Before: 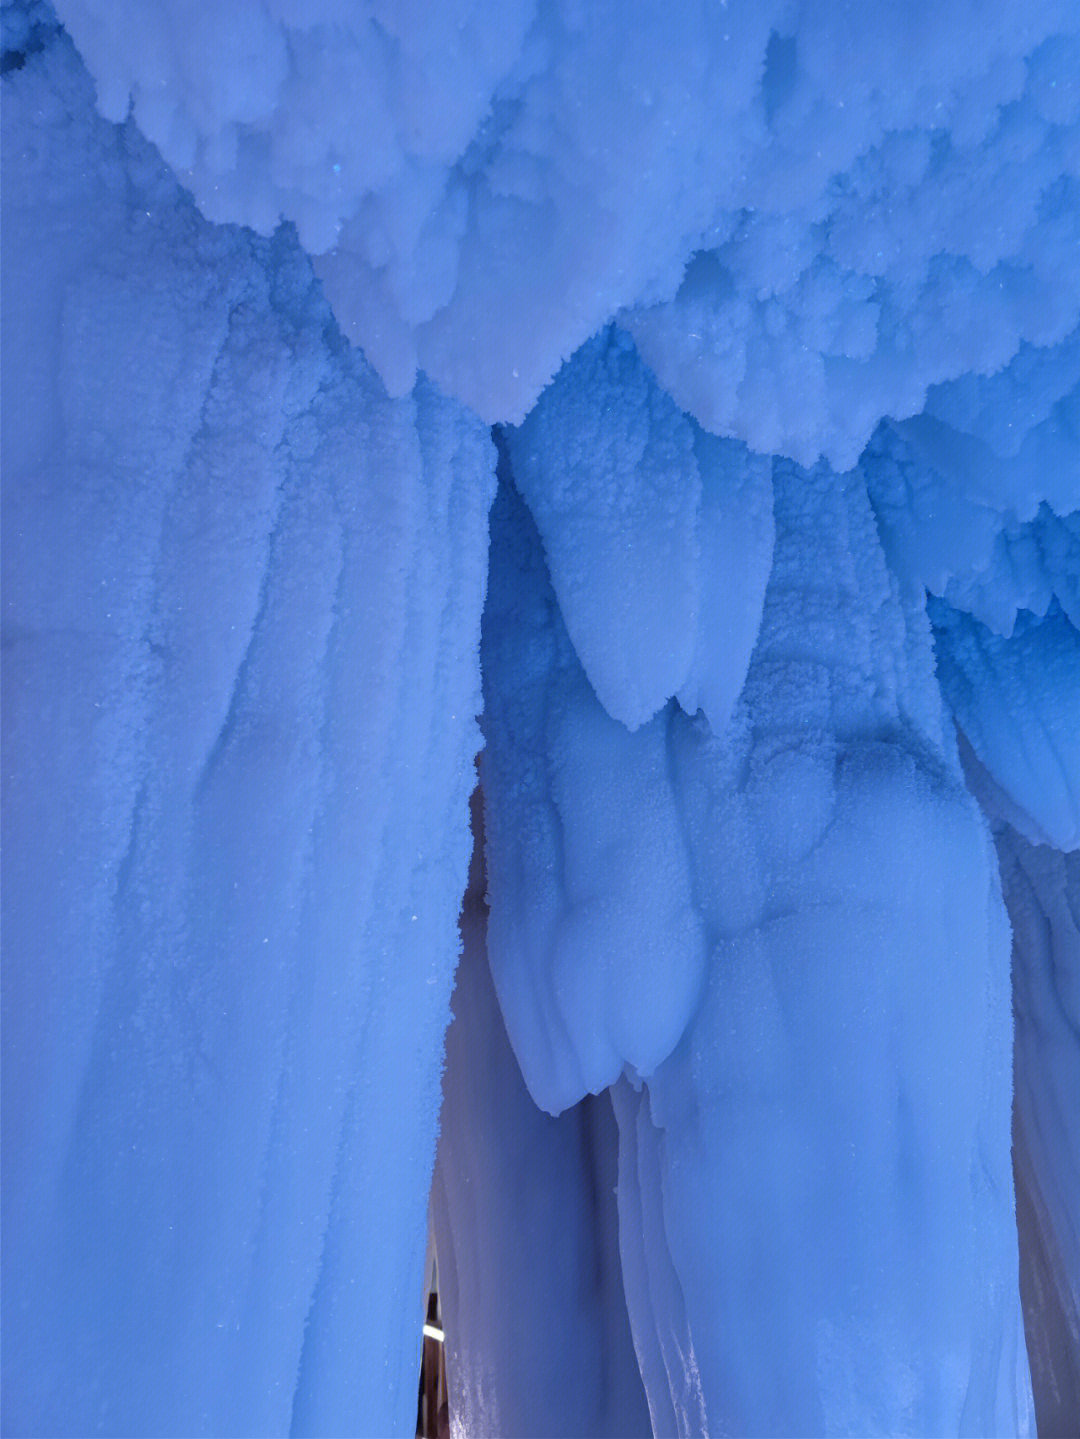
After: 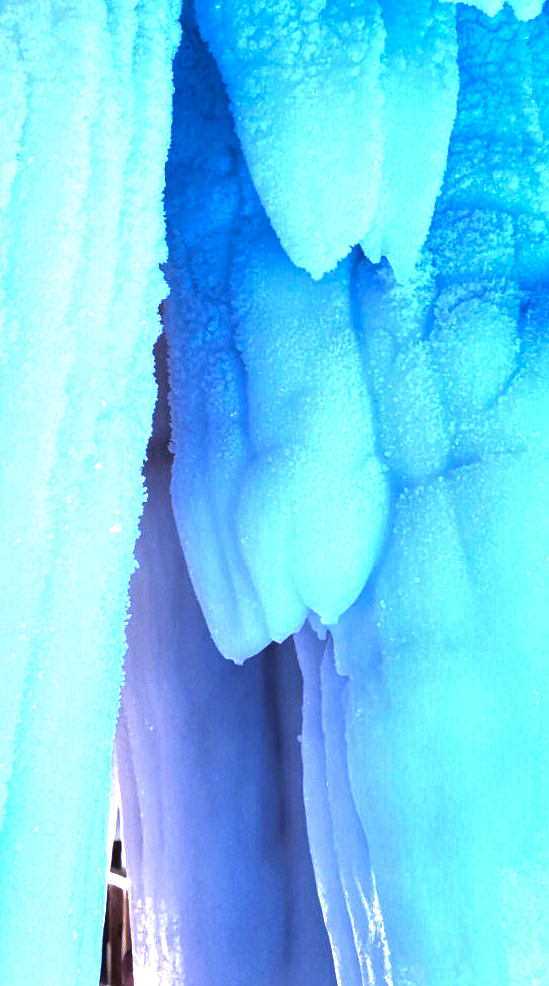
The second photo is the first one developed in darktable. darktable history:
crop and rotate: left 29.27%, top 31.414%, right 19.812%
exposure: black level correction 0, exposure 0.698 EV, compensate highlight preservation false
color balance rgb: highlights gain › chroma 3.01%, highlights gain › hue 76.91°, global offset › luminance 0.482%, perceptual saturation grading › global saturation 25.505%, perceptual brilliance grading › highlights 74.289%, perceptual brilliance grading › shadows -29.427%, global vibrance 2.035%
